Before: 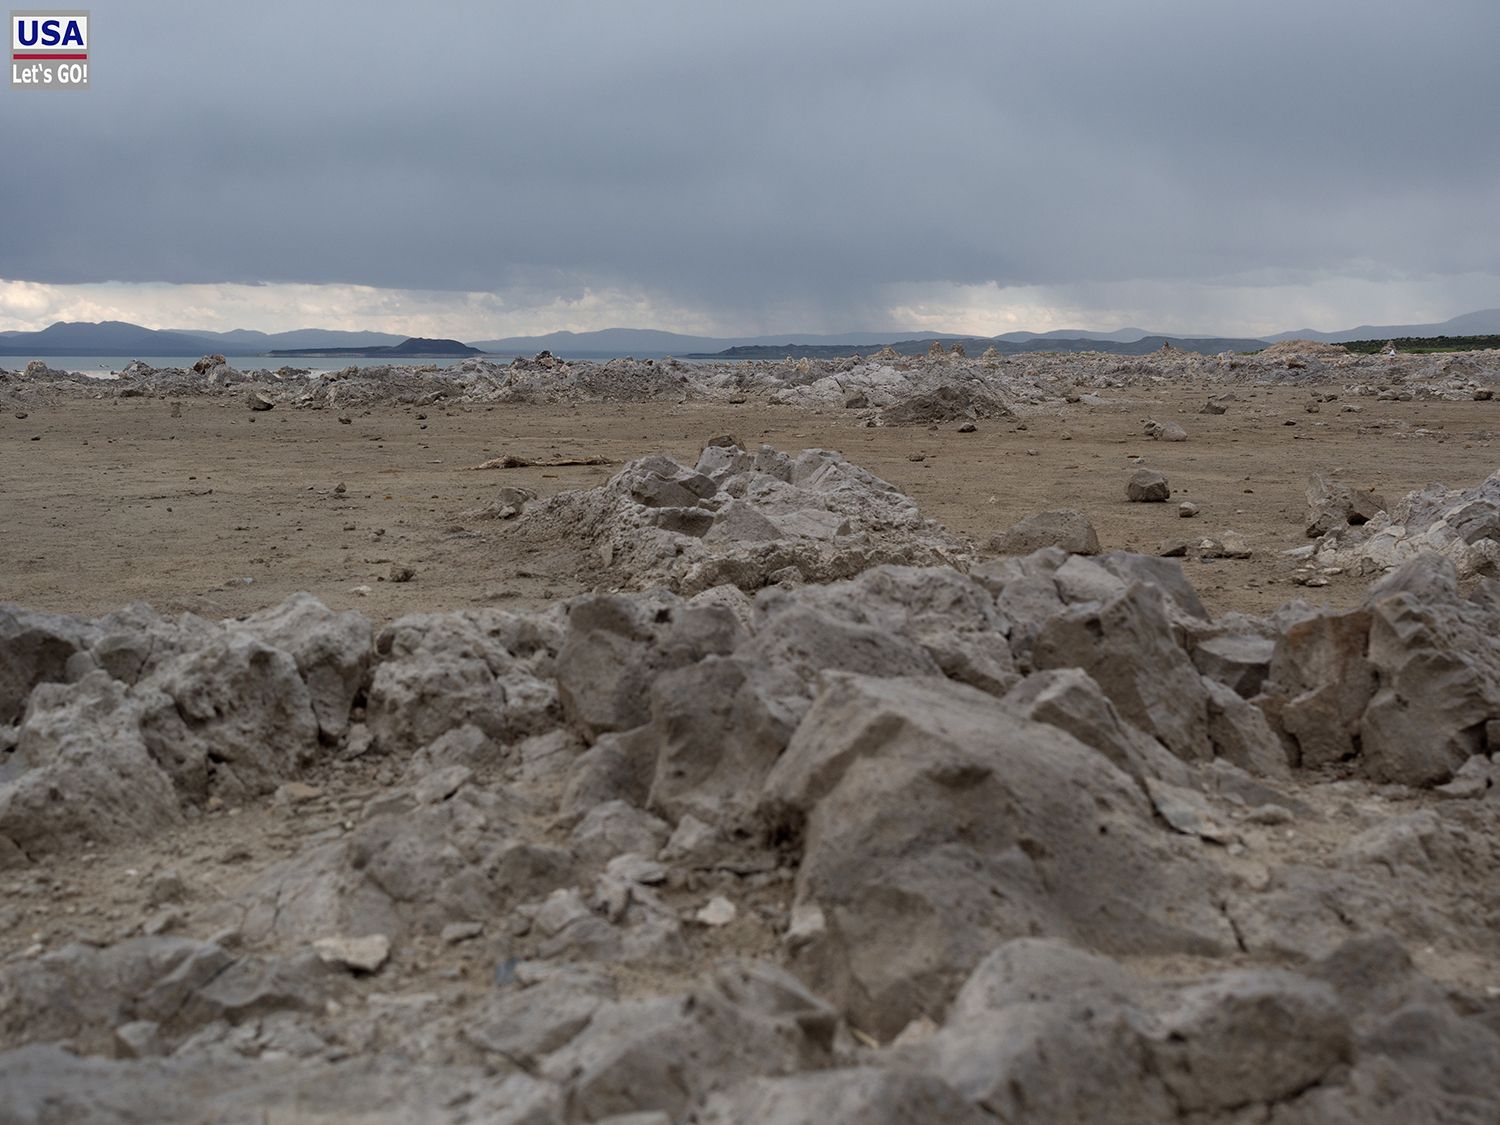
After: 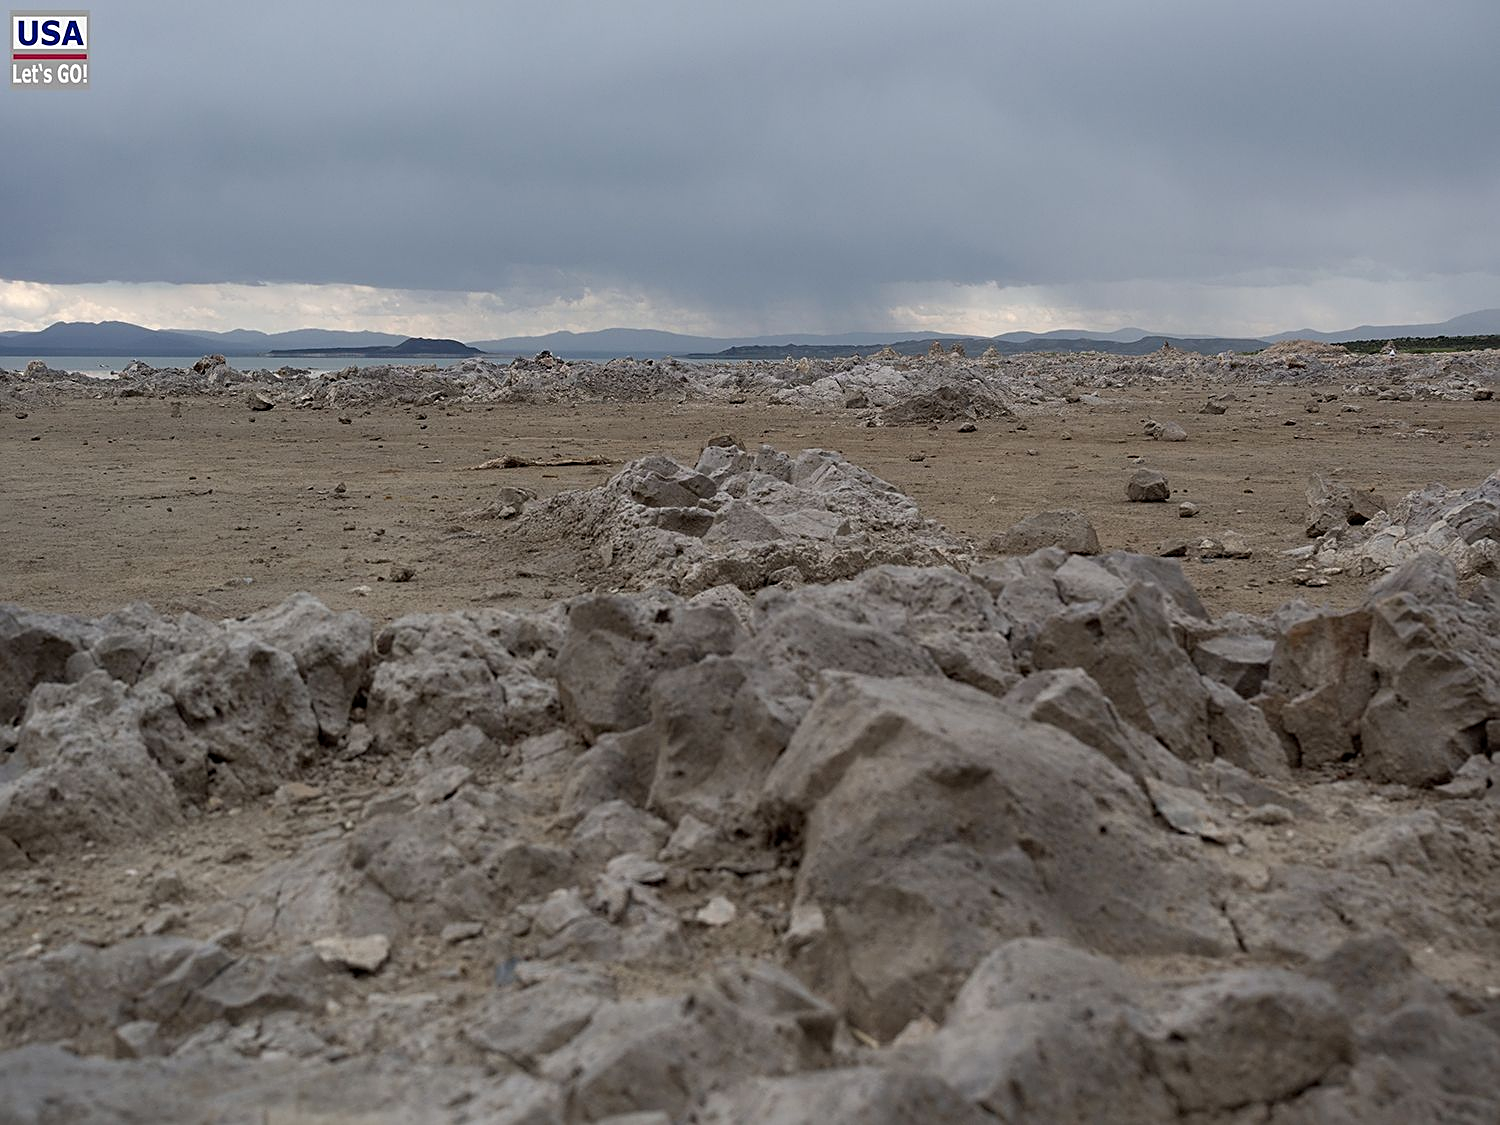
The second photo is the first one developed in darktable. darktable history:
exposure: black level correction 0.001, exposure 0.016 EV, compensate highlight preservation false
sharpen: on, module defaults
